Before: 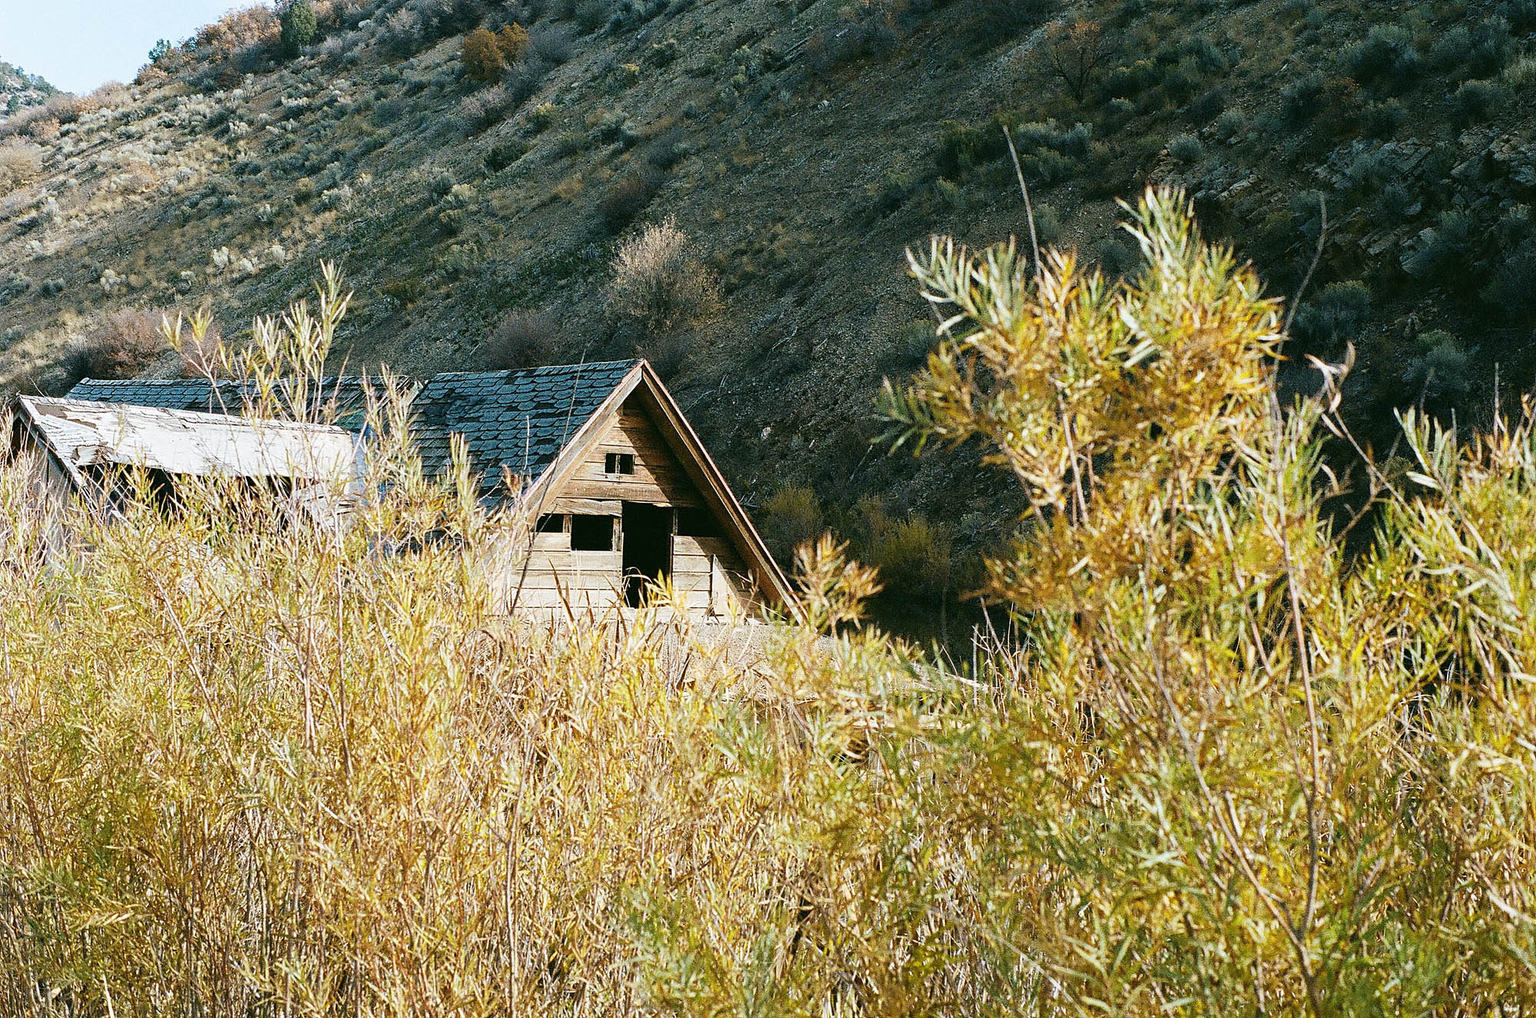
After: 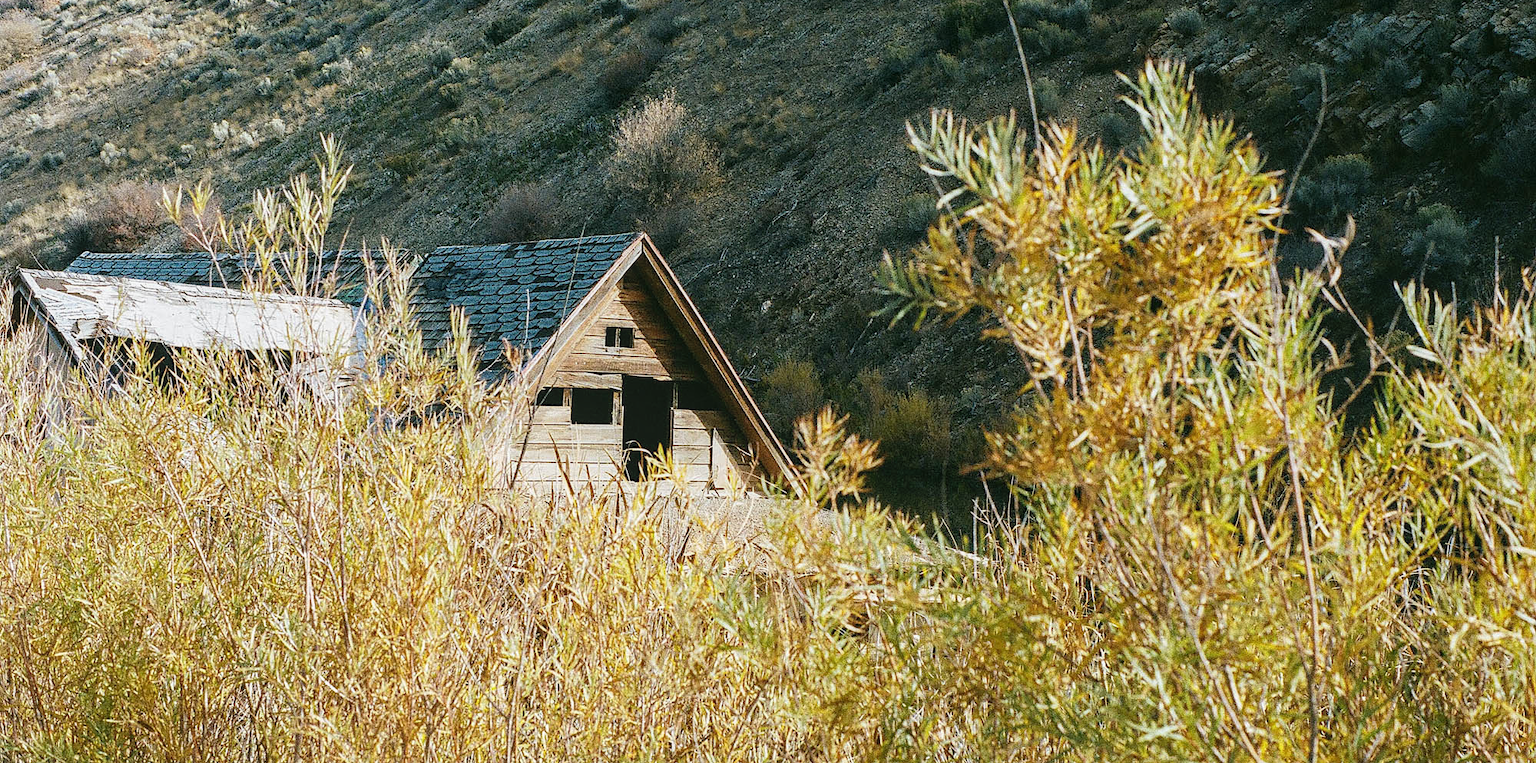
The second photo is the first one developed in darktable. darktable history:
local contrast: detail 110%
crop and rotate: top 12.5%, bottom 12.5%
